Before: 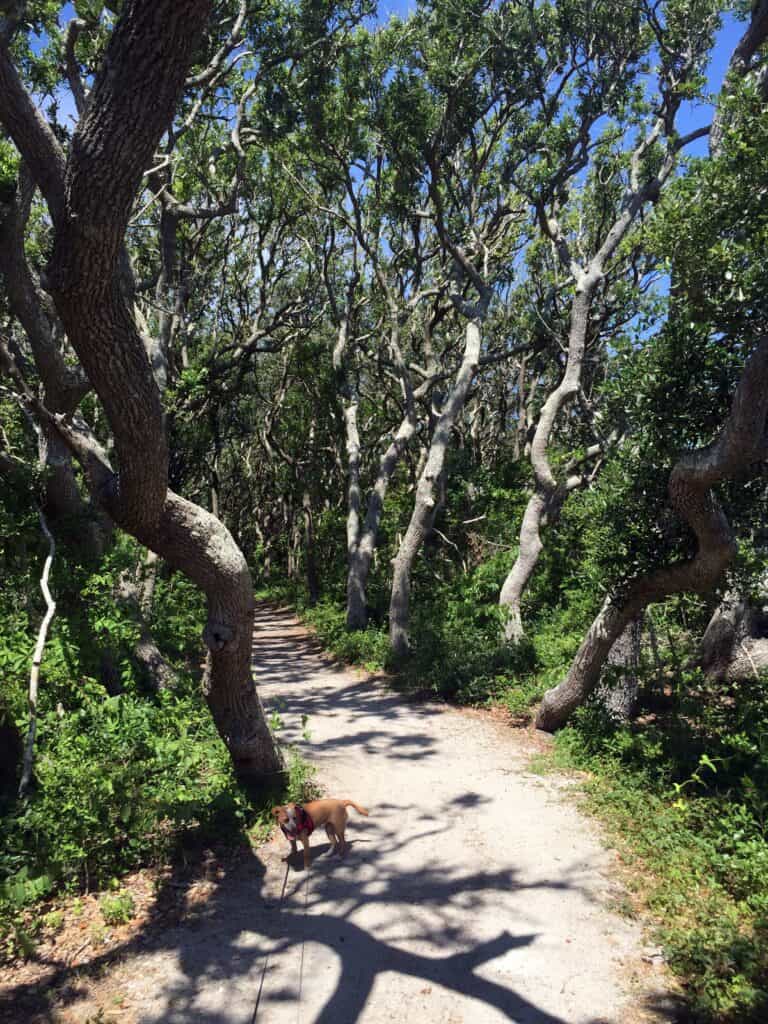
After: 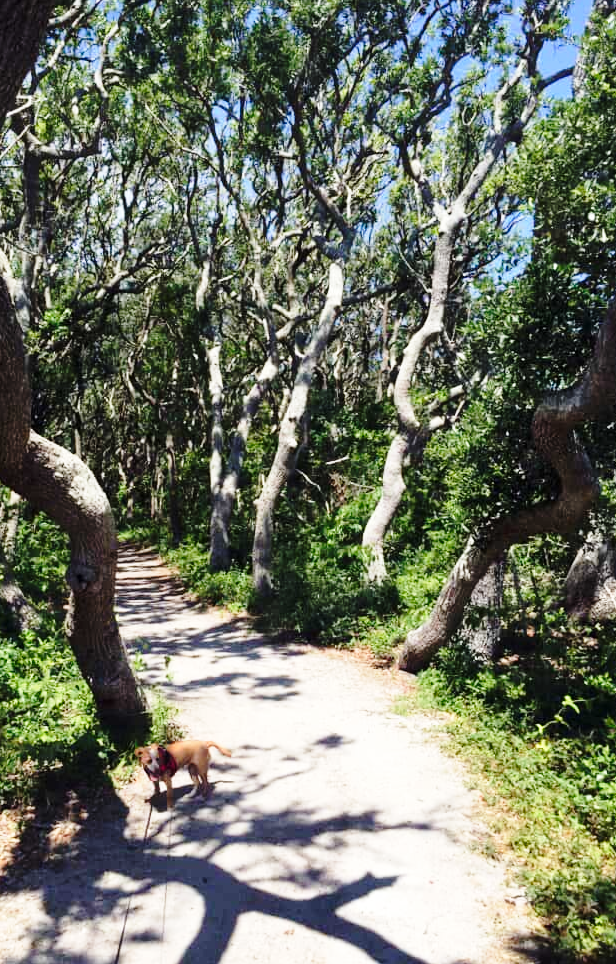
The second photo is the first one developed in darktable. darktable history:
base curve: curves: ch0 [(0, 0) (0.028, 0.03) (0.121, 0.232) (0.46, 0.748) (0.859, 0.968) (1, 1)], preserve colors none
crop and rotate: left 17.959%, top 5.771%, right 1.742%
